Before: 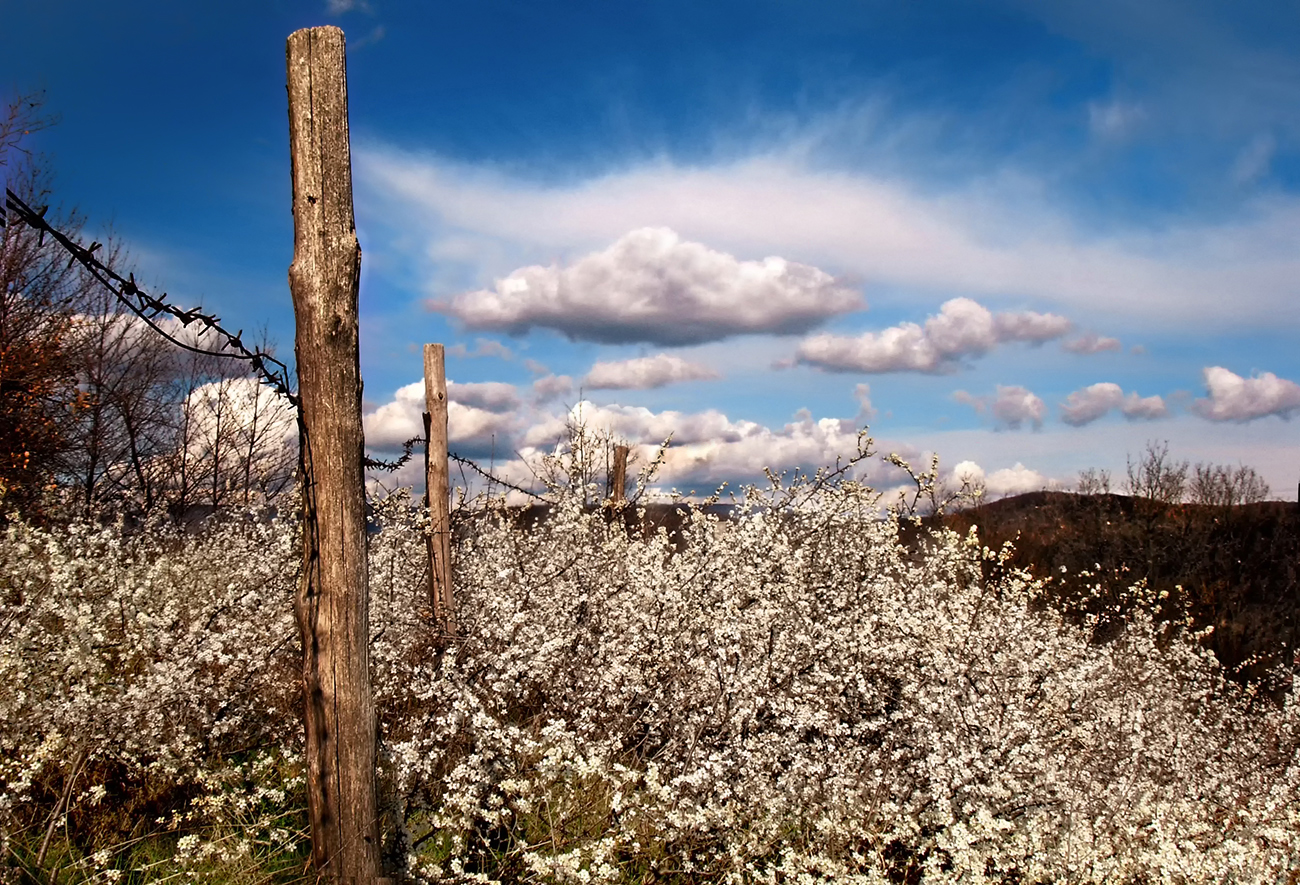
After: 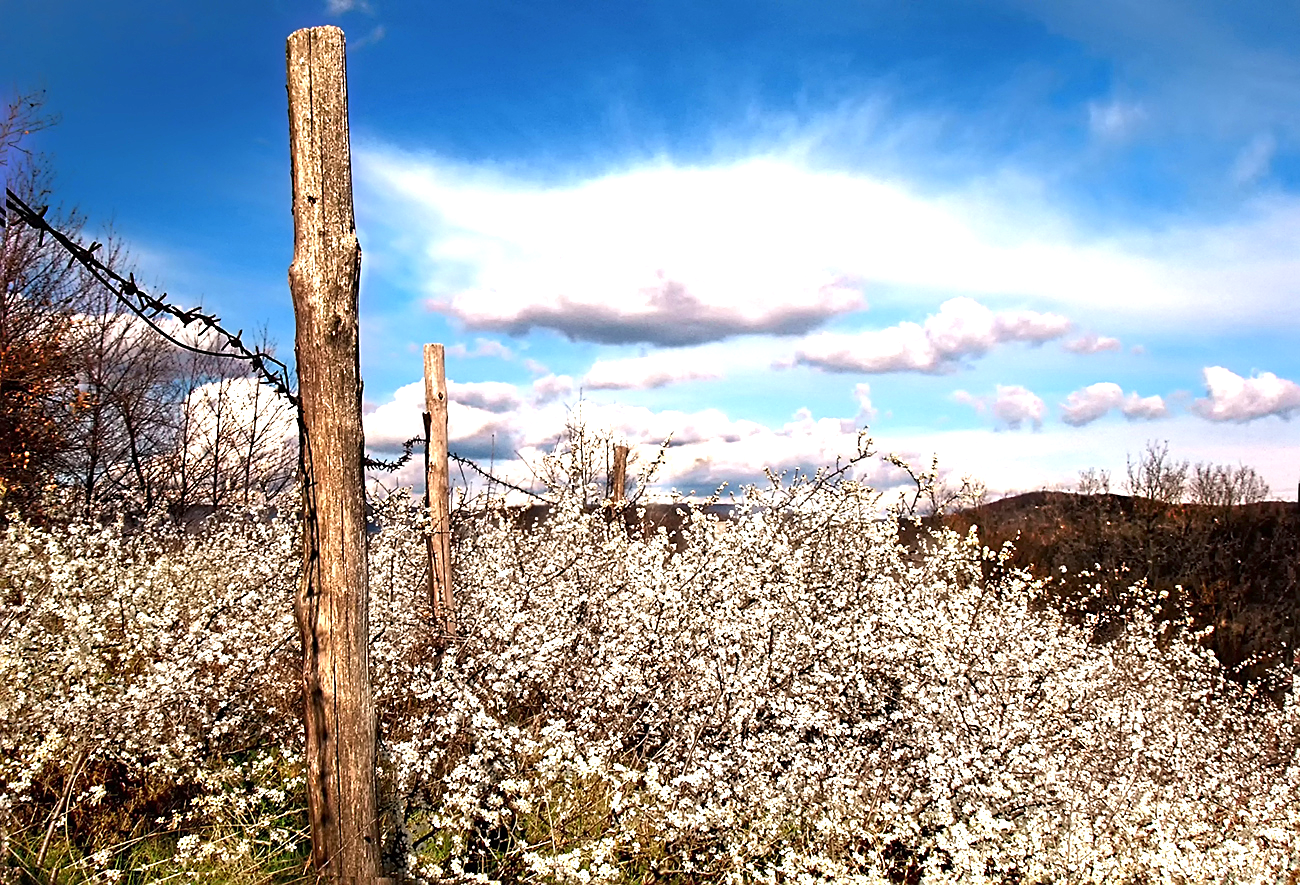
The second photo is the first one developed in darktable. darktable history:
exposure: exposure 1.061 EV, compensate highlight preservation false
sharpen: on, module defaults
